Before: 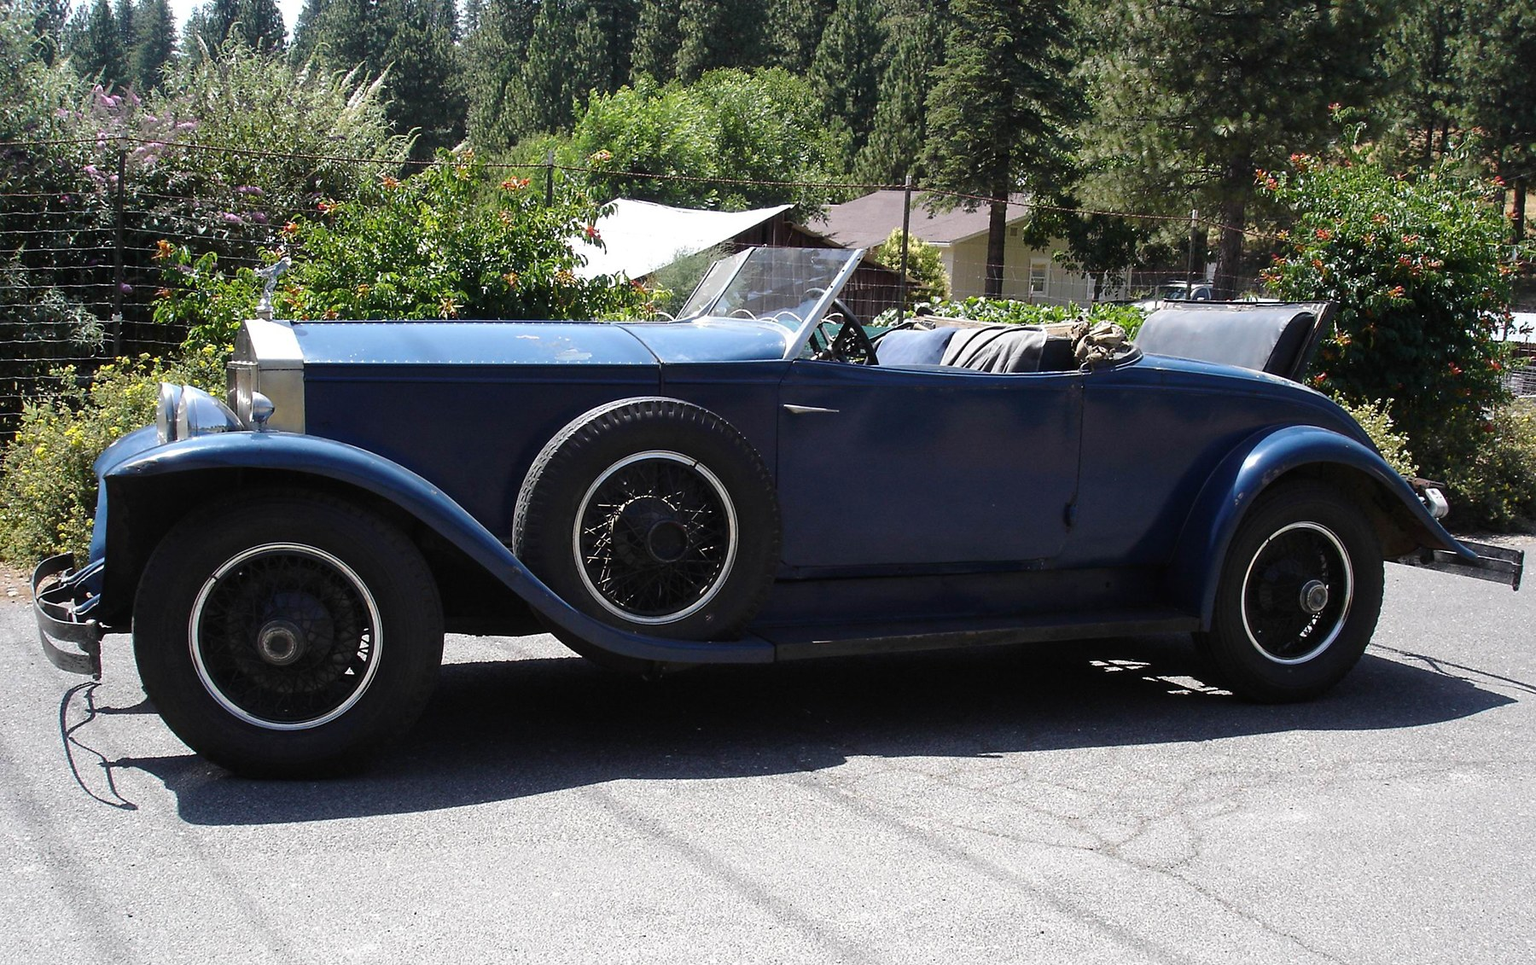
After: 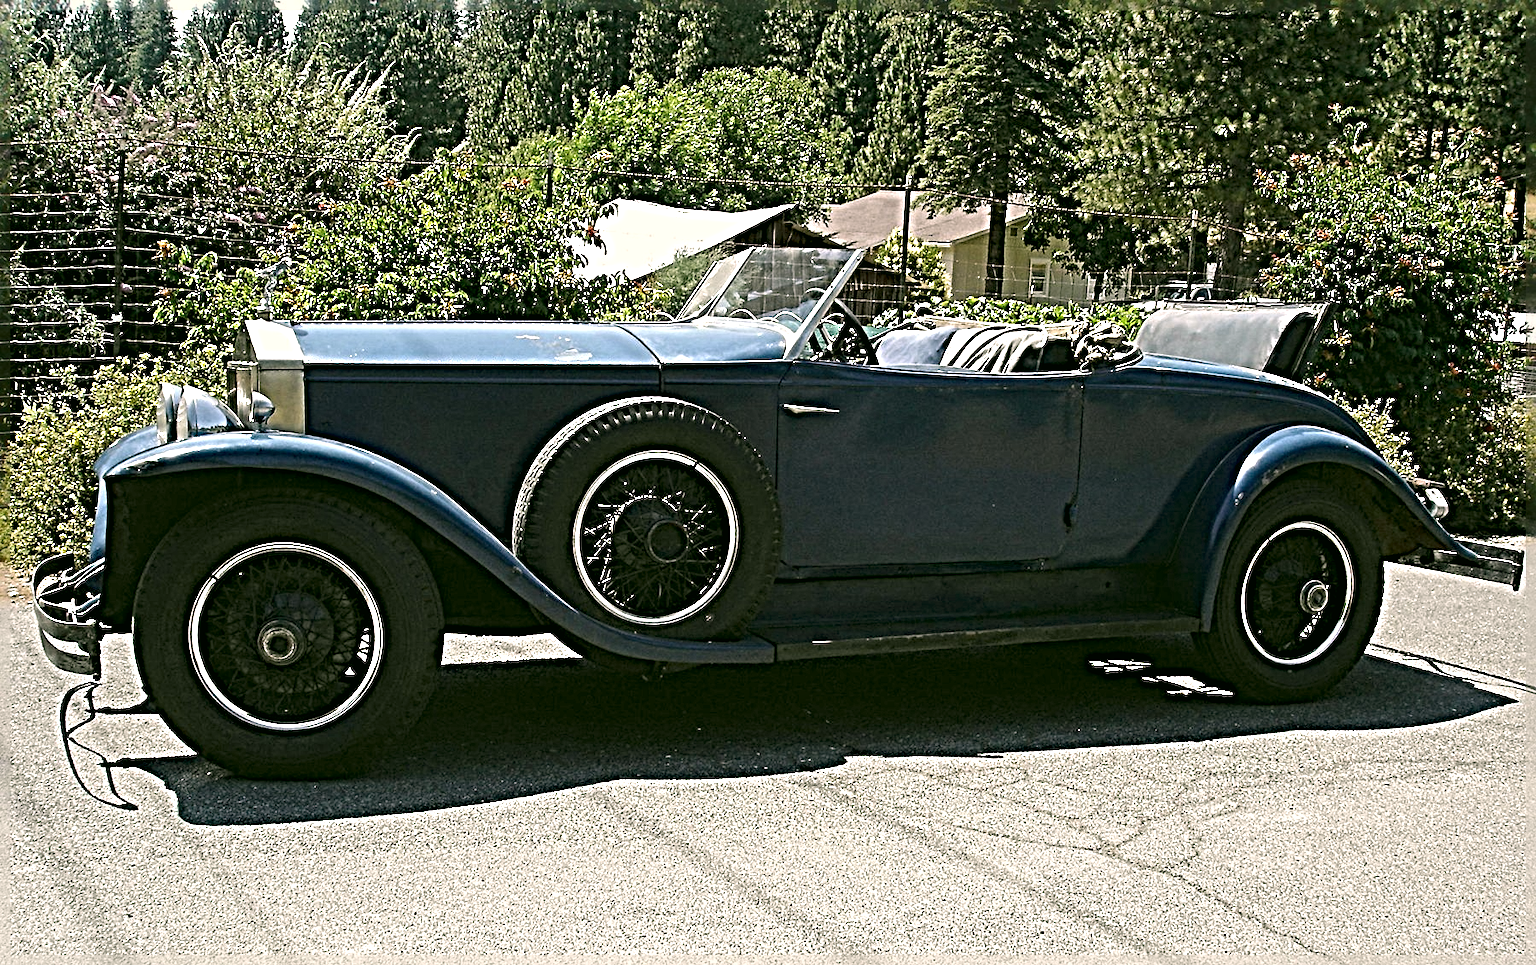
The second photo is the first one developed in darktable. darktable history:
exposure: exposure 0.217 EV, compensate highlight preservation false
color correction: highlights a* 4.02, highlights b* 4.98, shadows a* -7.55, shadows b* 4.98
sharpen: radius 6.3, amount 1.8, threshold 0
color balance: mode lift, gamma, gain (sRGB), lift [1.04, 1, 1, 0.97], gamma [1.01, 1, 1, 0.97], gain [0.96, 1, 1, 0.97]
